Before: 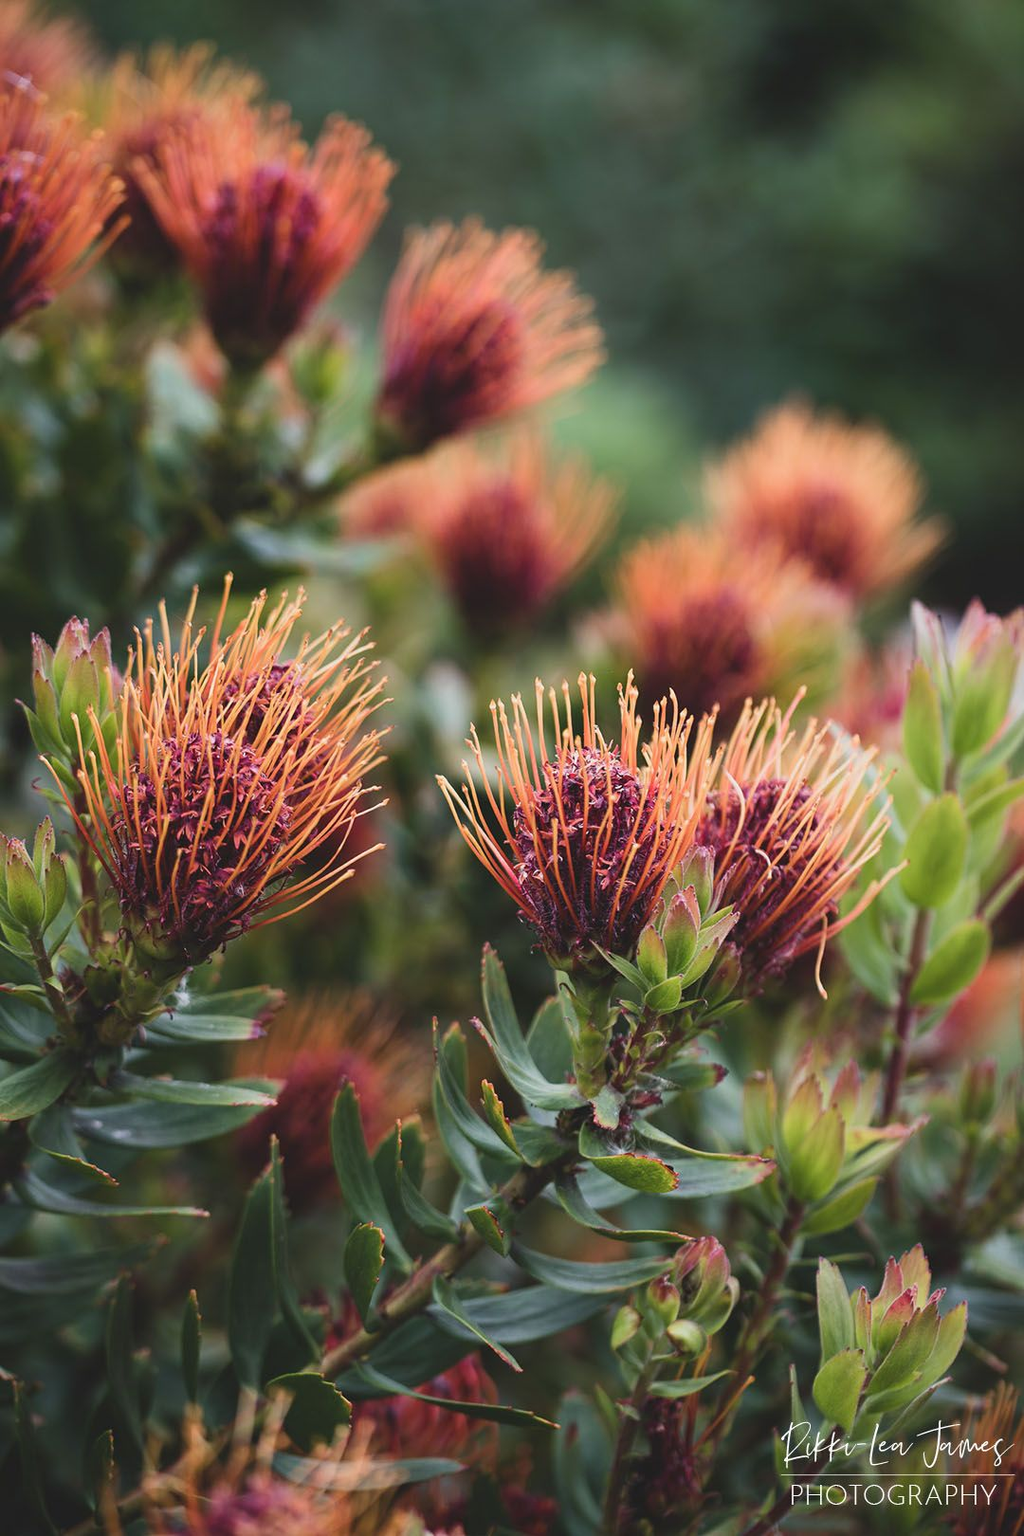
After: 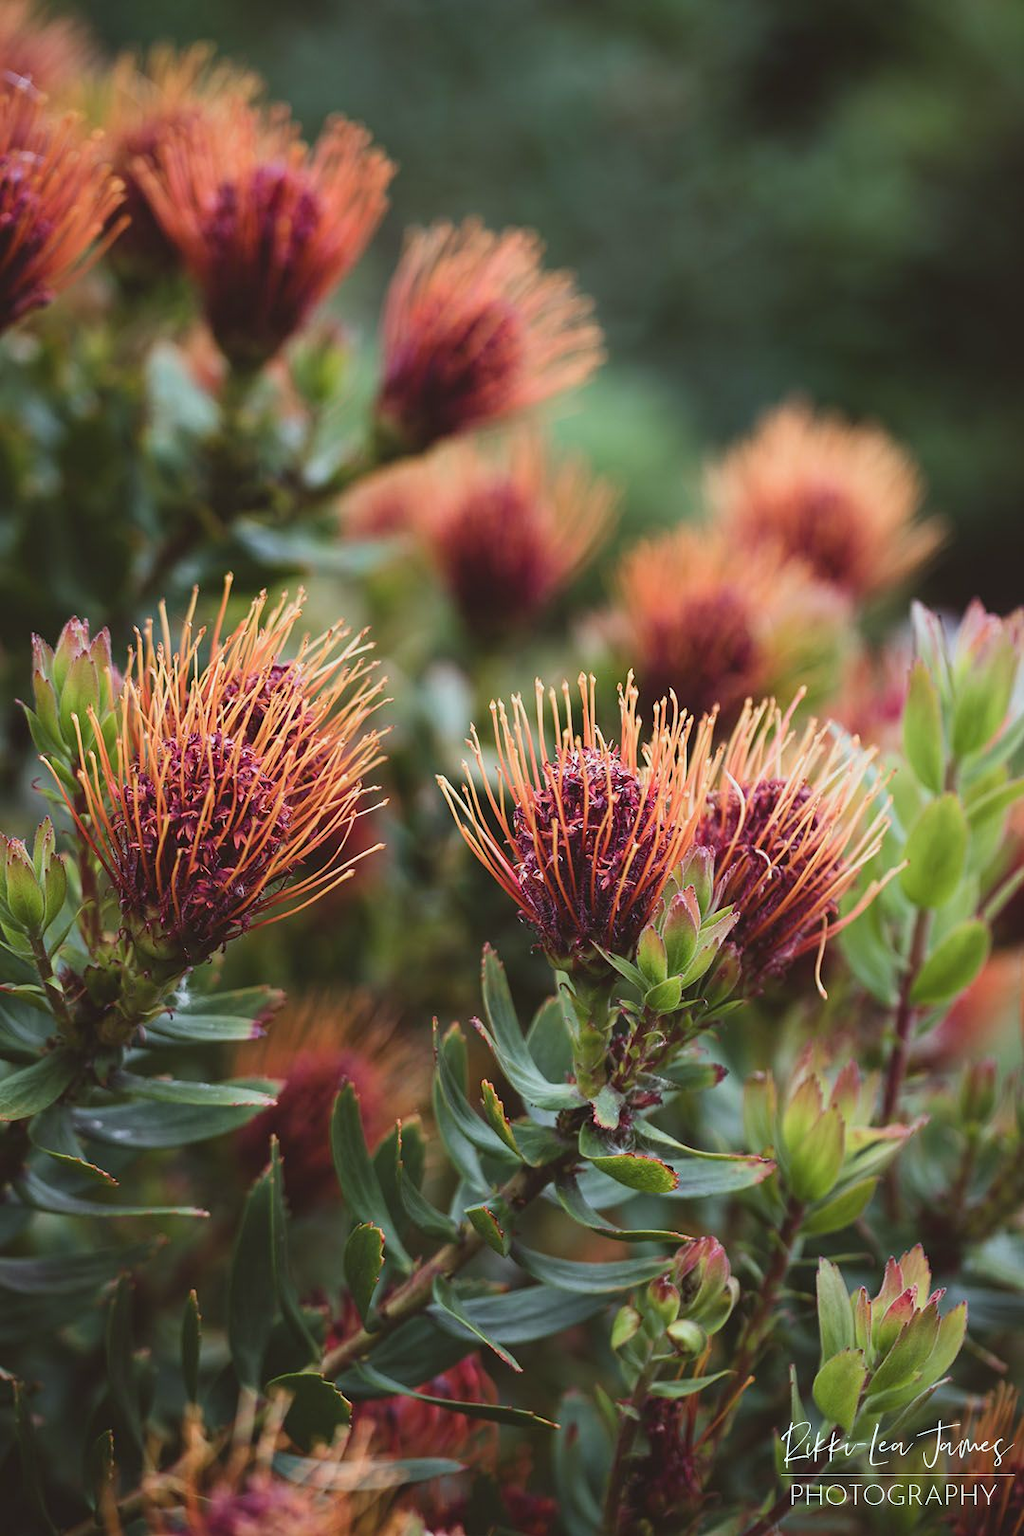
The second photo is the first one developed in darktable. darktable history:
tone equalizer: on, module defaults
color correction: highlights a* -4.98, highlights b* -3.76, shadows a* 3.83, shadows b* 4.08
